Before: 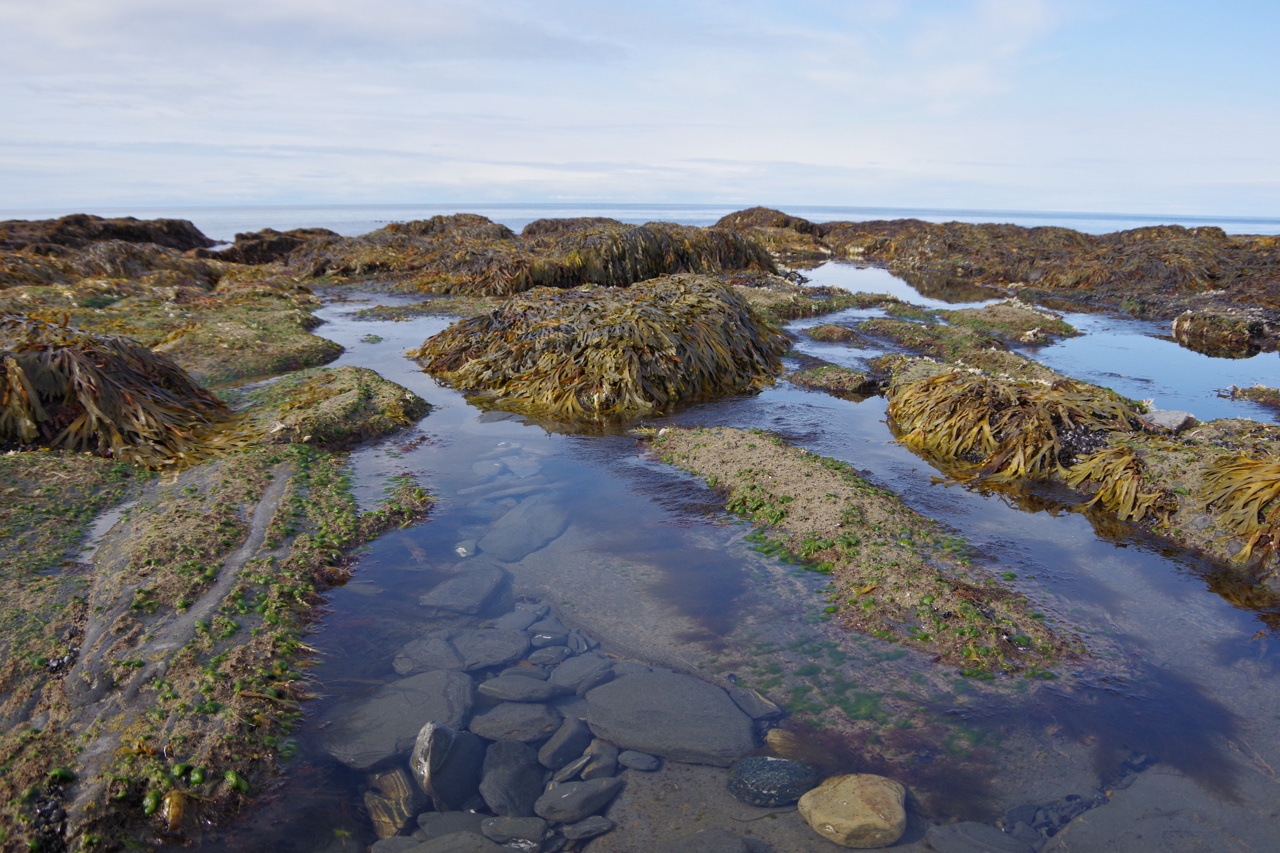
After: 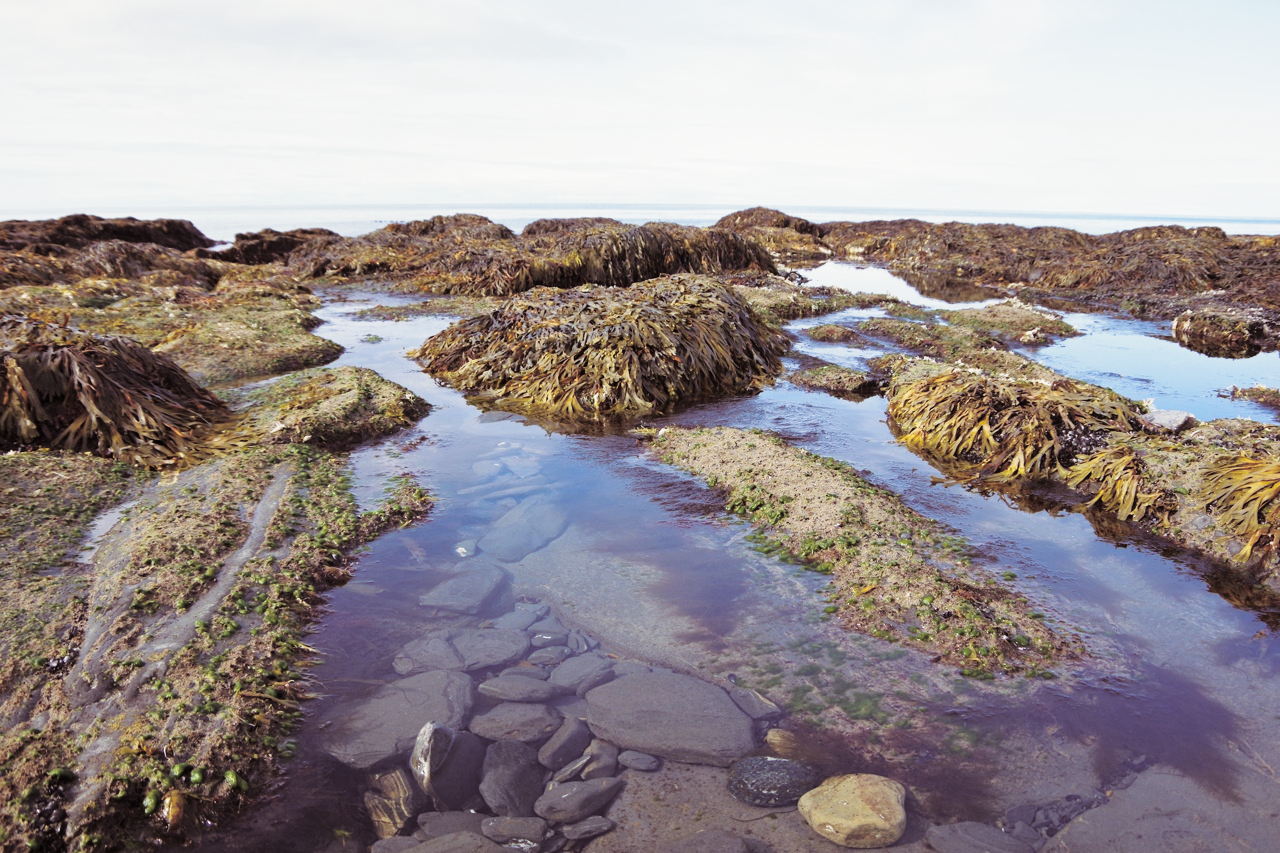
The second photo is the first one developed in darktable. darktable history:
shadows and highlights: shadows 20.55, highlights -20.99, soften with gaussian
split-toning: shadows › saturation 0.24, highlights › hue 54°, highlights › saturation 0.24
base curve: curves: ch0 [(0, 0) (0.028, 0.03) (0.121, 0.232) (0.46, 0.748) (0.859, 0.968) (1, 1)], preserve colors none
